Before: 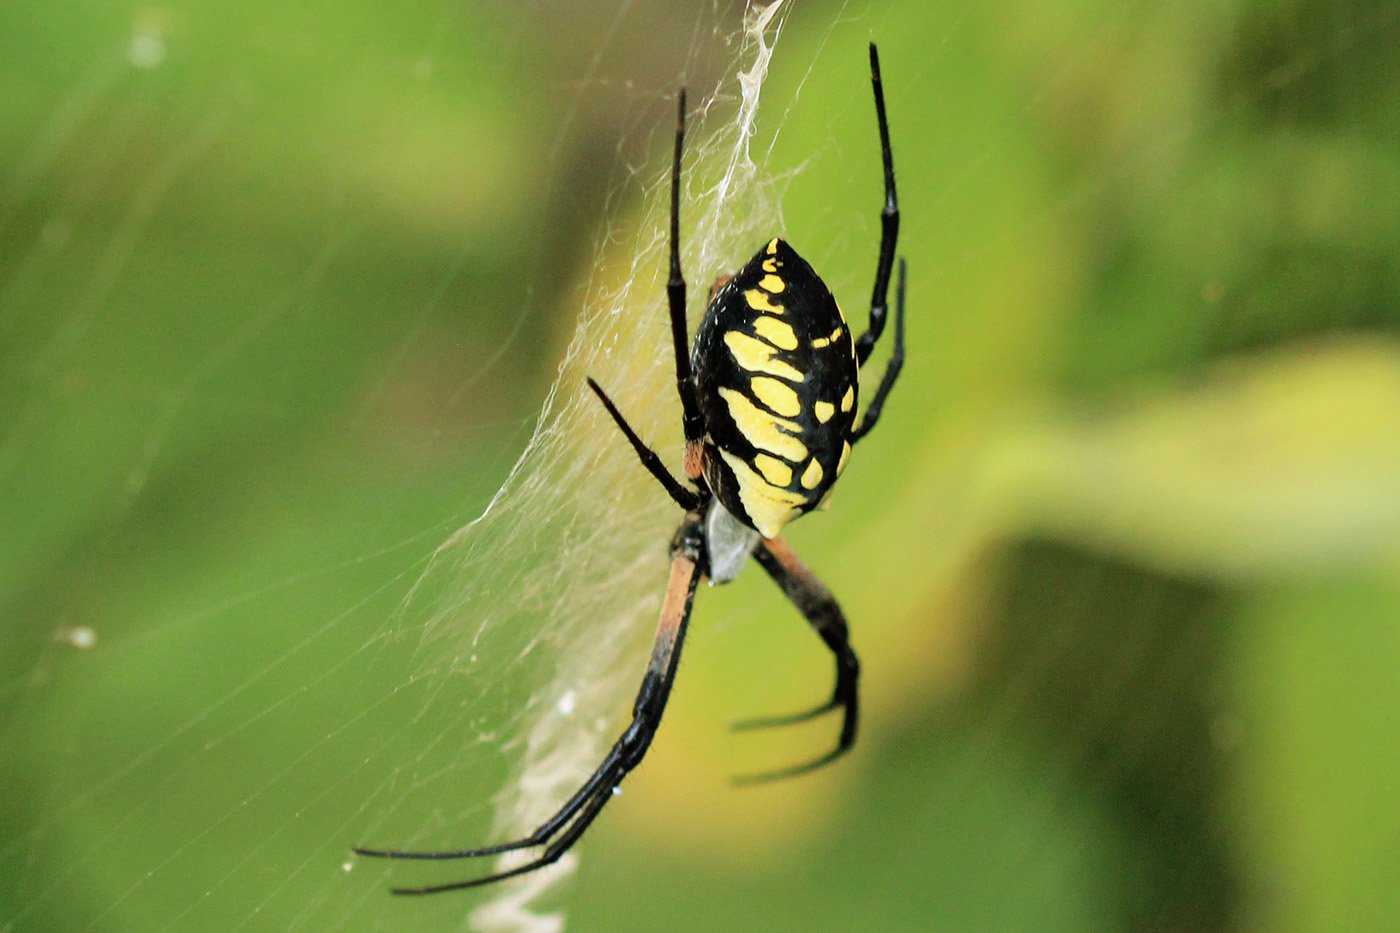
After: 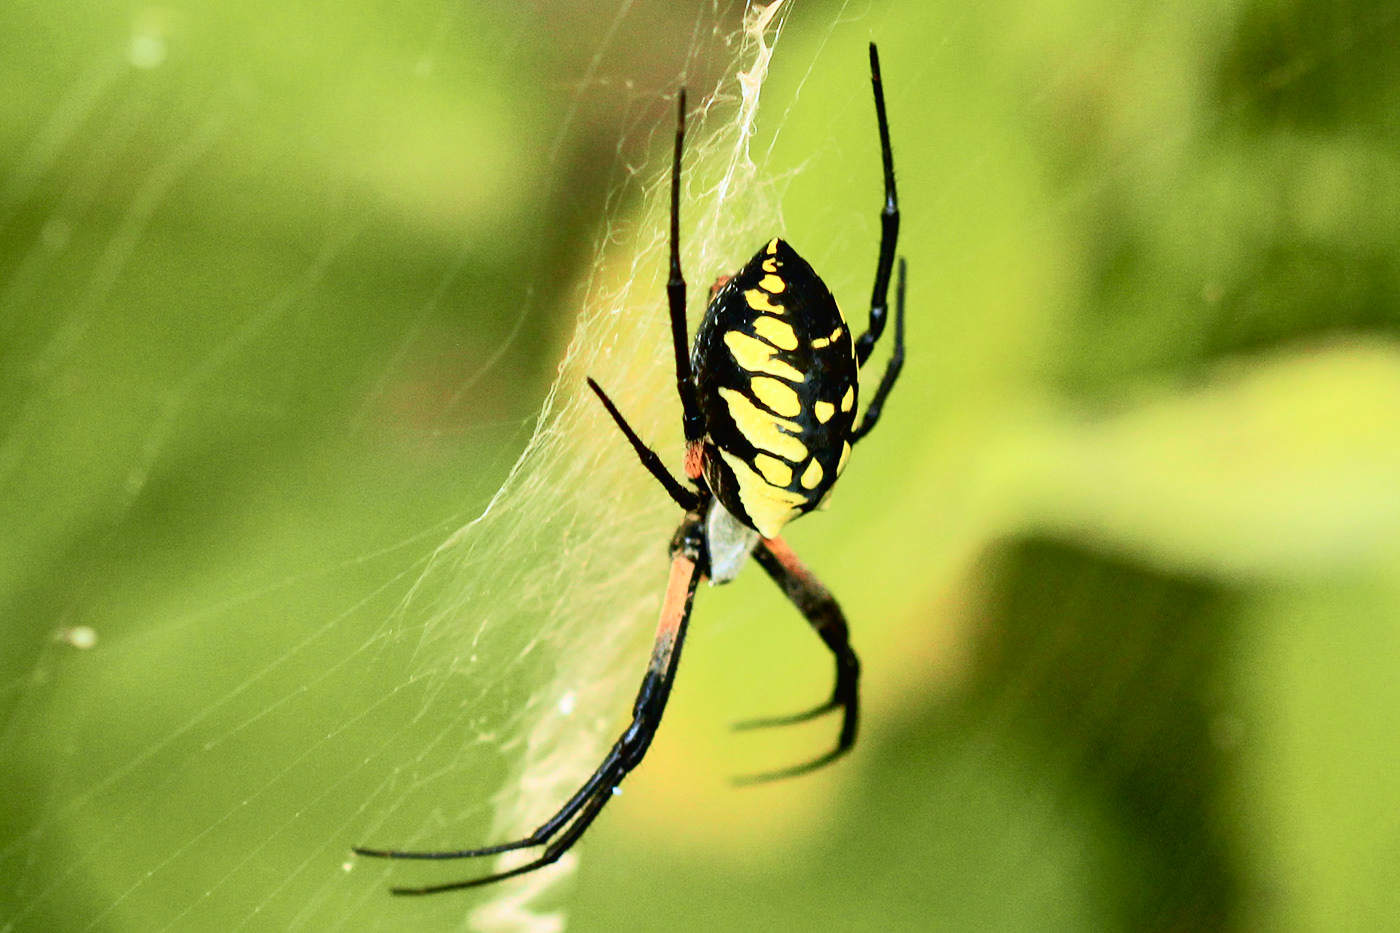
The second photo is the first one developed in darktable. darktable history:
tone curve: curves: ch0 [(0, 0.013) (0.074, 0.044) (0.251, 0.234) (0.472, 0.511) (0.63, 0.752) (0.746, 0.866) (0.899, 0.956) (1, 1)]; ch1 [(0, 0) (0.08, 0.08) (0.347, 0.394) (0.455, 0.441) (0.5, 0.5) (0.517, 0.53) (0.563, 0.611) (0.617, 0.682) (0.756, 0.788) (0.92, 0.92) (1, 1)]; ch2 [(0, 0) (0.096, 0.056) (0.304, 0.204) (0.5, 0.5) (0.539, 0.575) (0.597, 0.644) (0.92, 0.92) (1, 1)], color space Lab, independent channels, preserve colors none
